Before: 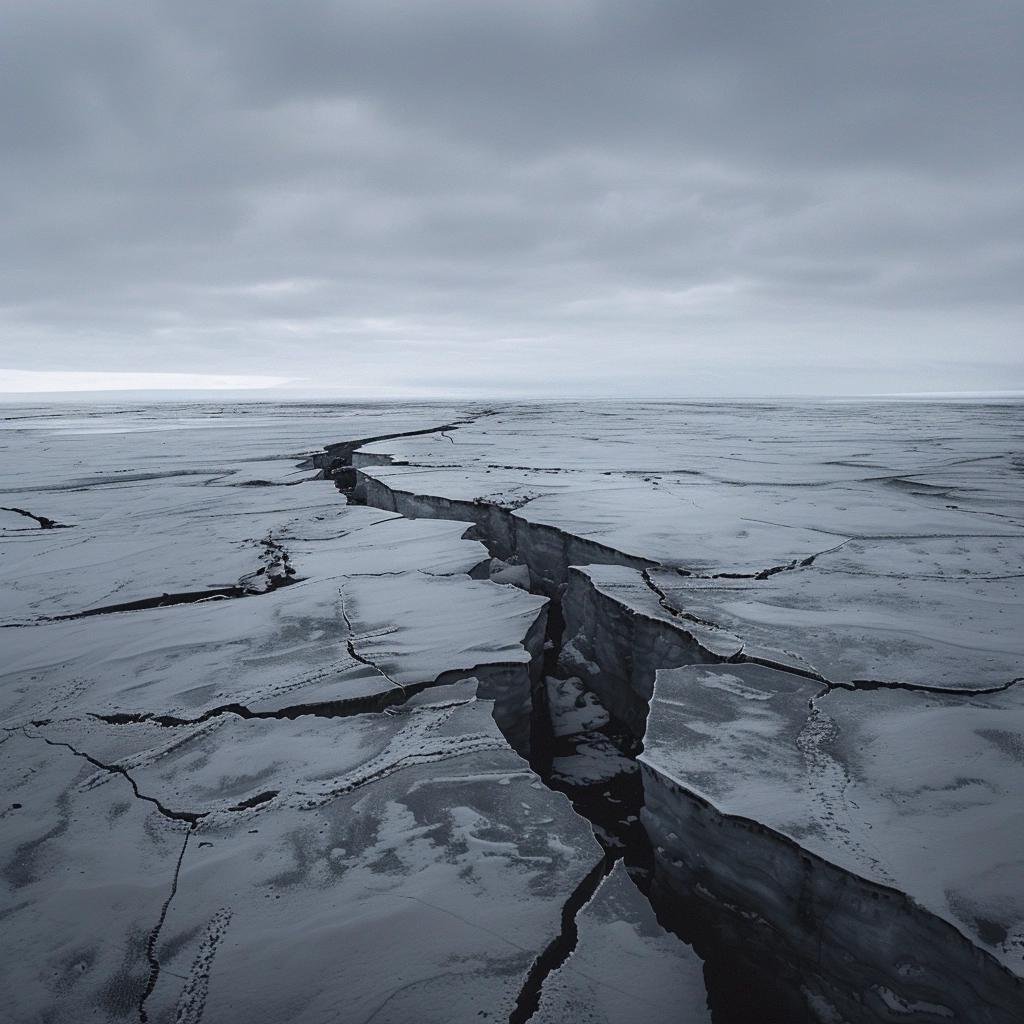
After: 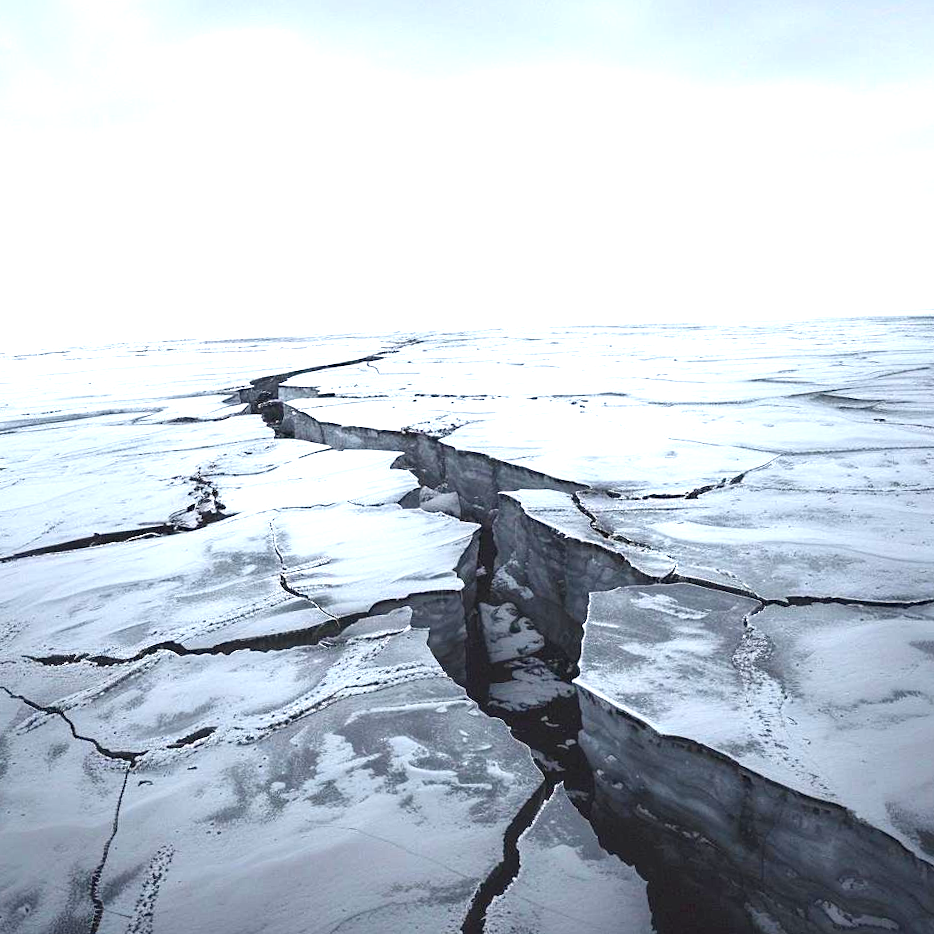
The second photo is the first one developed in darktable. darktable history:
crop and rotate: angle 1.96°, left 5.673%, top 5.673%
exposure: black level correction 0.001, exposure 1.735 EV, compensate highlight preservation false
contrast brightness saturation: contrast 0.07
